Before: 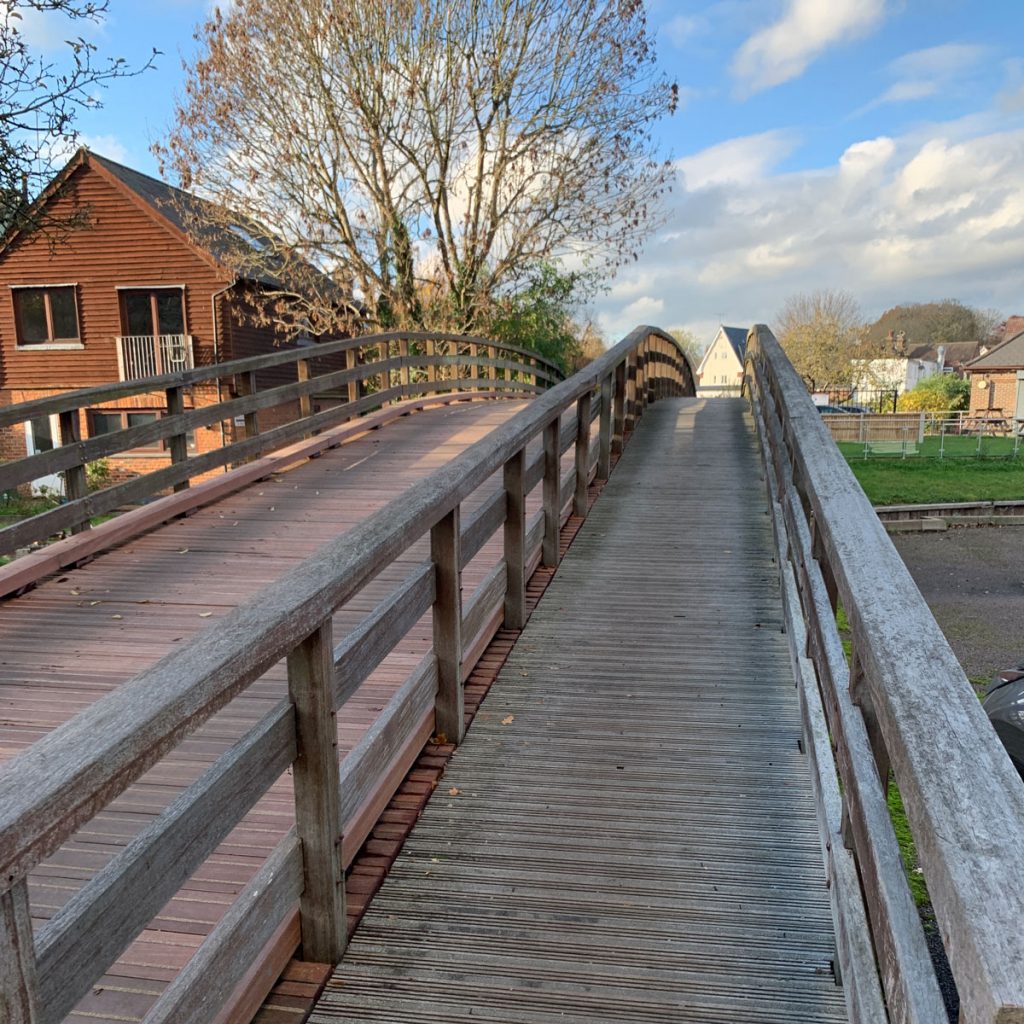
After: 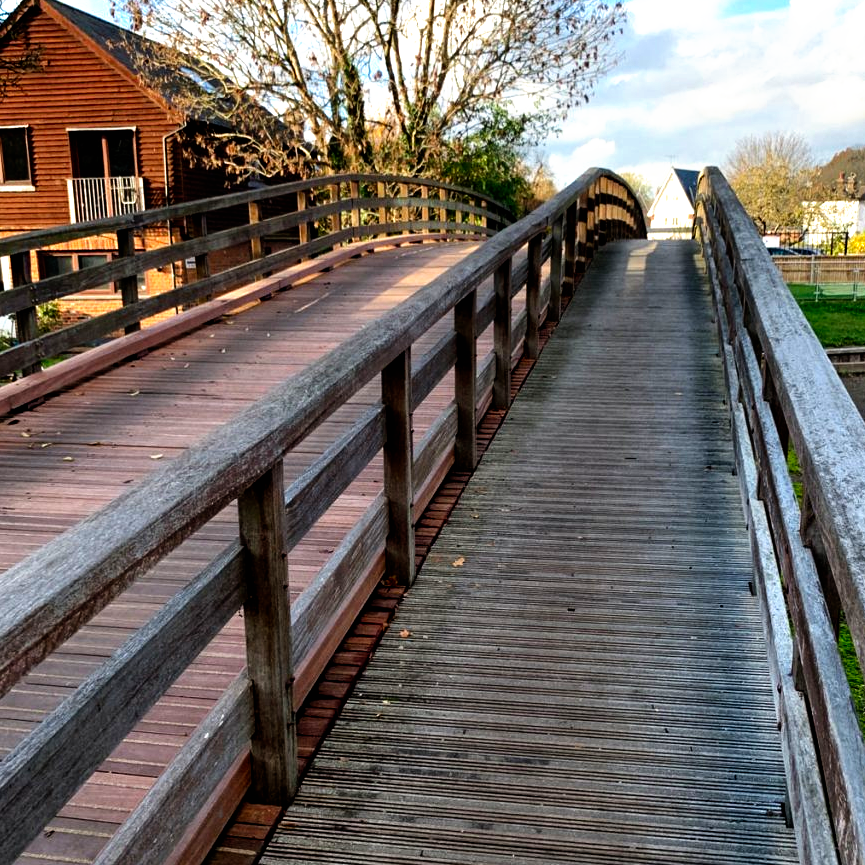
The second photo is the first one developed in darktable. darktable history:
filmic rgb: black relative exposure -8.2 EV, white relative exposure 2.2 EV, threshold 3 EV, hardness 7.11, latitude 85.74%, contrast 1.696, highlights saturation mix -4%, shadows ↔ highlights balance -2.69%, preserve chrominance no, color science v5 (2021), contrast in shadows safe, contrast in highlights safe, enable highlight reconstruction true
crop and rotate: left 4.842%, top 15.51%, right 10.668%
